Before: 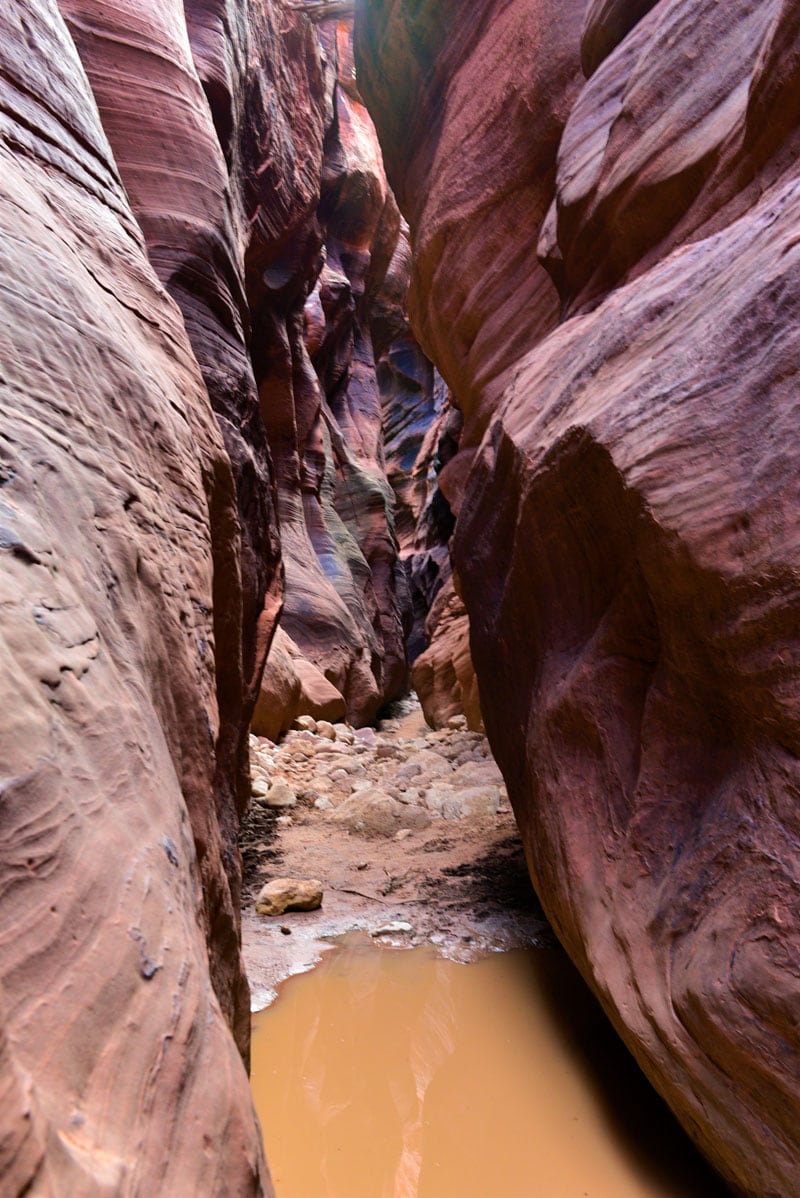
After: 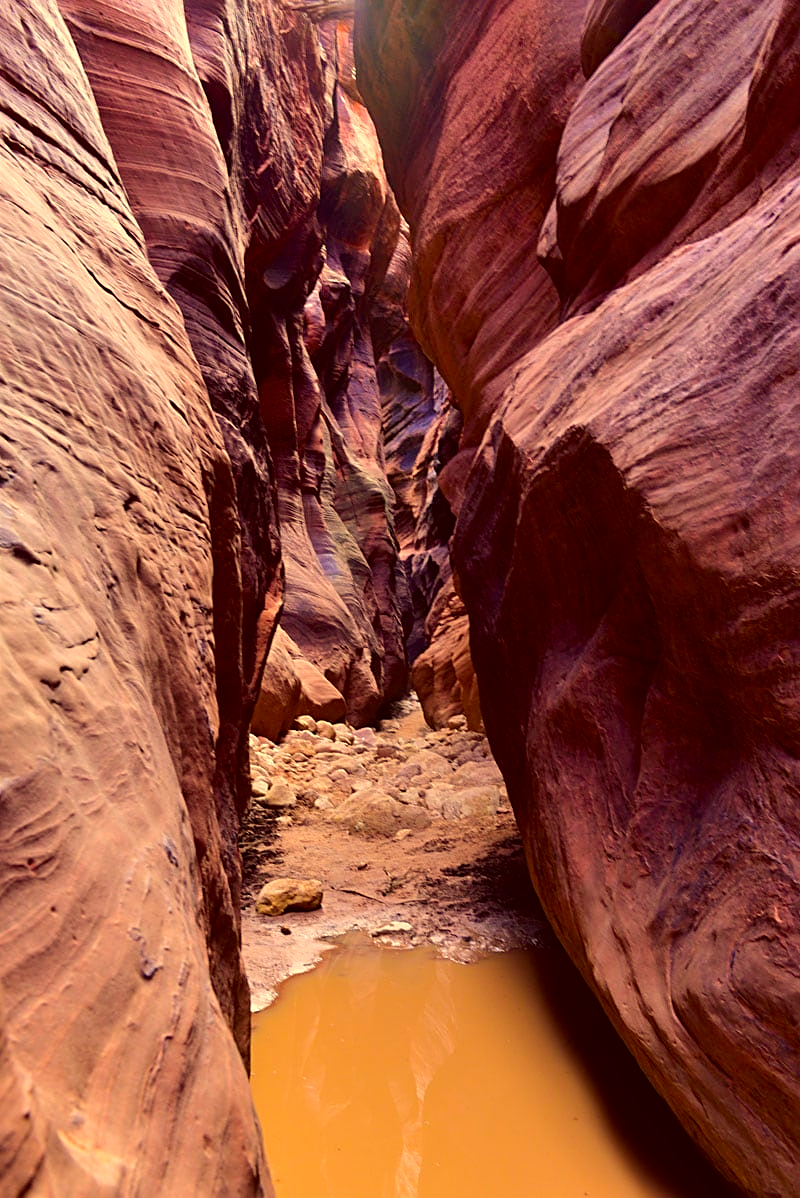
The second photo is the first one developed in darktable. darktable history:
color calibration: illuminant as shot in camera, x 0.358, y 0.373, temperature 4628.91 K
color correction: highlights a* 10.02, highlights b* 39.22, shadows a* 14.45, shadows b* 3.32
sharpen: on, module defaults
